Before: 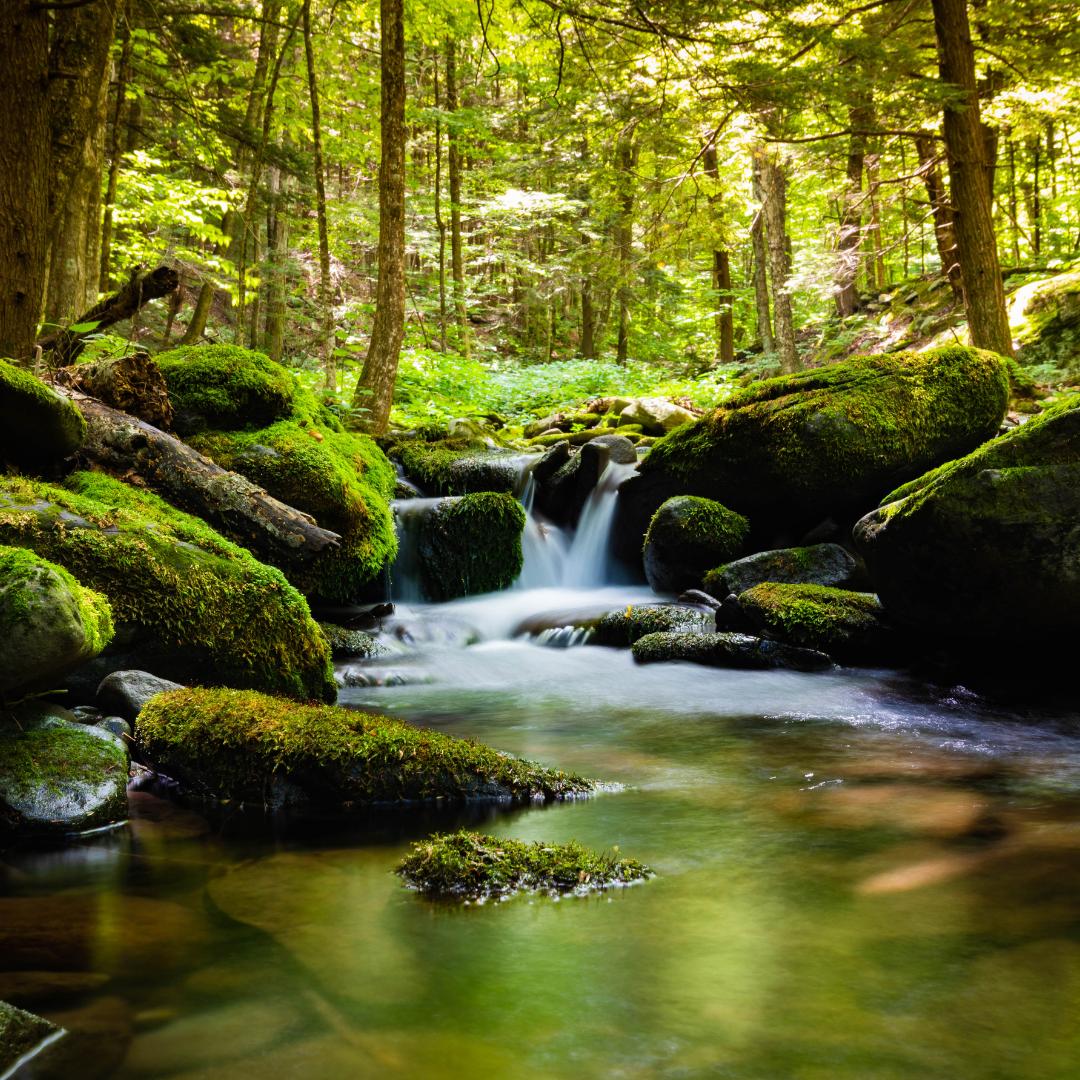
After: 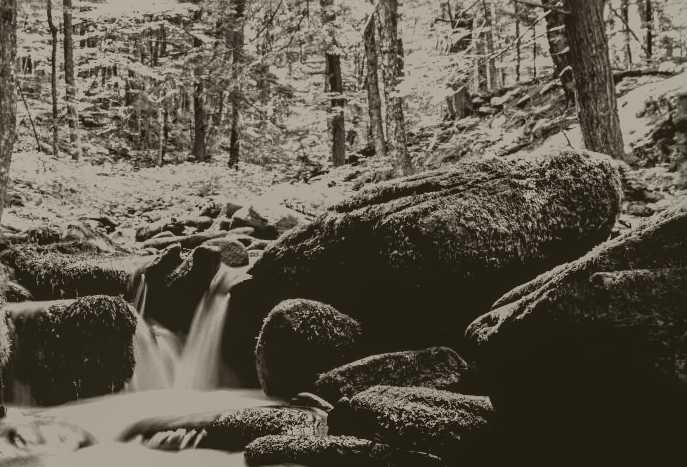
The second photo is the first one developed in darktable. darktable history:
crop: left 36.005%, top 18.293%, right 0.31%, bottom 38.444%
filmic rgb: black relative exposure -8.2 EV, white relative exposure 2.2 EV, threshold 3 EV, hardness 7.11, latitude 75%, contrast 1.325, highlights saturation mix -2%, shadows ↔ highlights balance 30%, preserve chrominance RGB euclidean norm, color science v5 (2021), contrast in shadows safe, contrast in highlights safe, enable highlight reconstruction true
local contrast: on, module defaults
sharpen: radius 4
colorize: hue 41.44°, saturation 22%, source mix 60%, lightness 10.61%
shadows and highlights: radius 108.52, shadows 44.07, highlights -67.8, low approximation 0.01, soften with gaussian
color balance rgb: linear chroma grading › shadows -2.2%, linear chroma grading › highlights -15%, linear chroma grading › global chroma -10%, linear chroma grading › mid-tones -10%, perceptual saturation grading › global saturation 45%, perceptual saturation grading › highlights -50%, perceptual saturation grading › shadows 30%, perceptual brilliance grading › global brilliance 18%, global vibrance 45%
